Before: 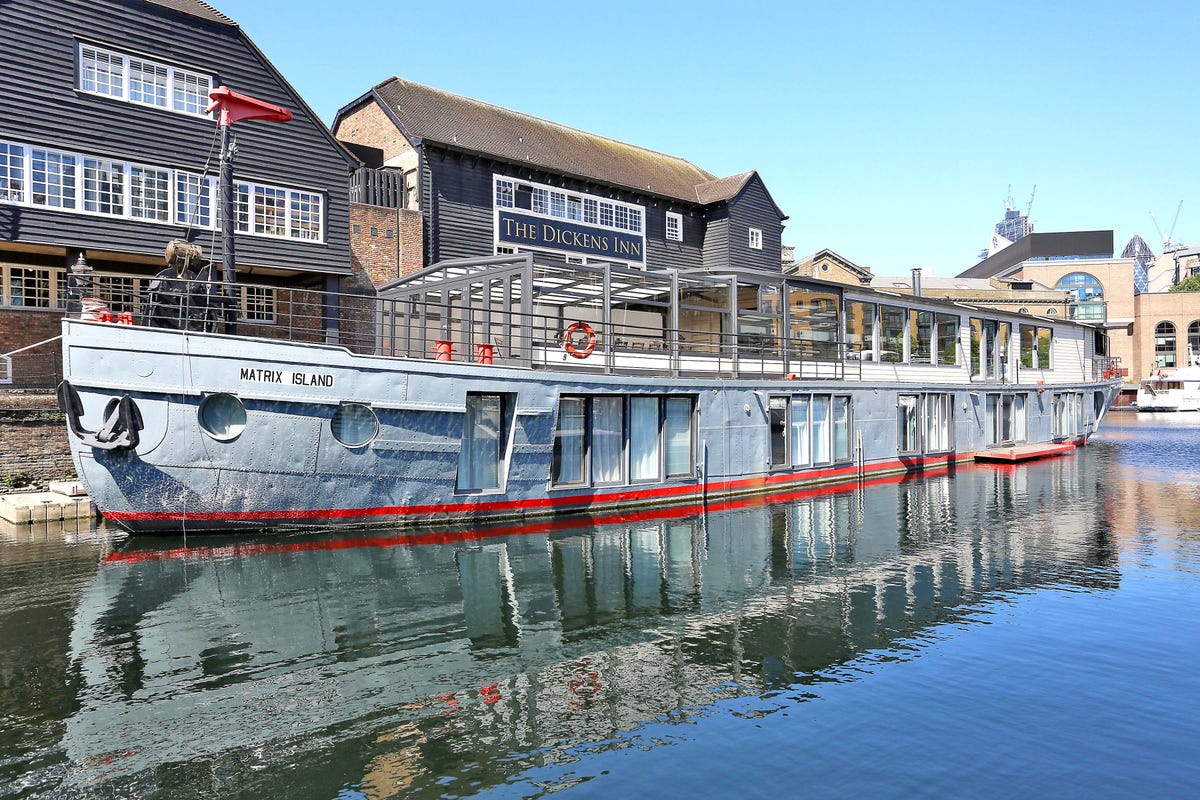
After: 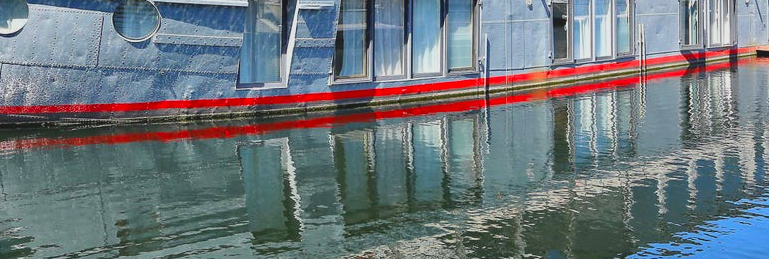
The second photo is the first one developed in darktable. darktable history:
contrast brightness saturation: contrast -0.174, saturation 0.186
tone equalizer: on, module defaults
crop: left 18.204%, top 50.771%, right 17.687%, bottom 16.833%
